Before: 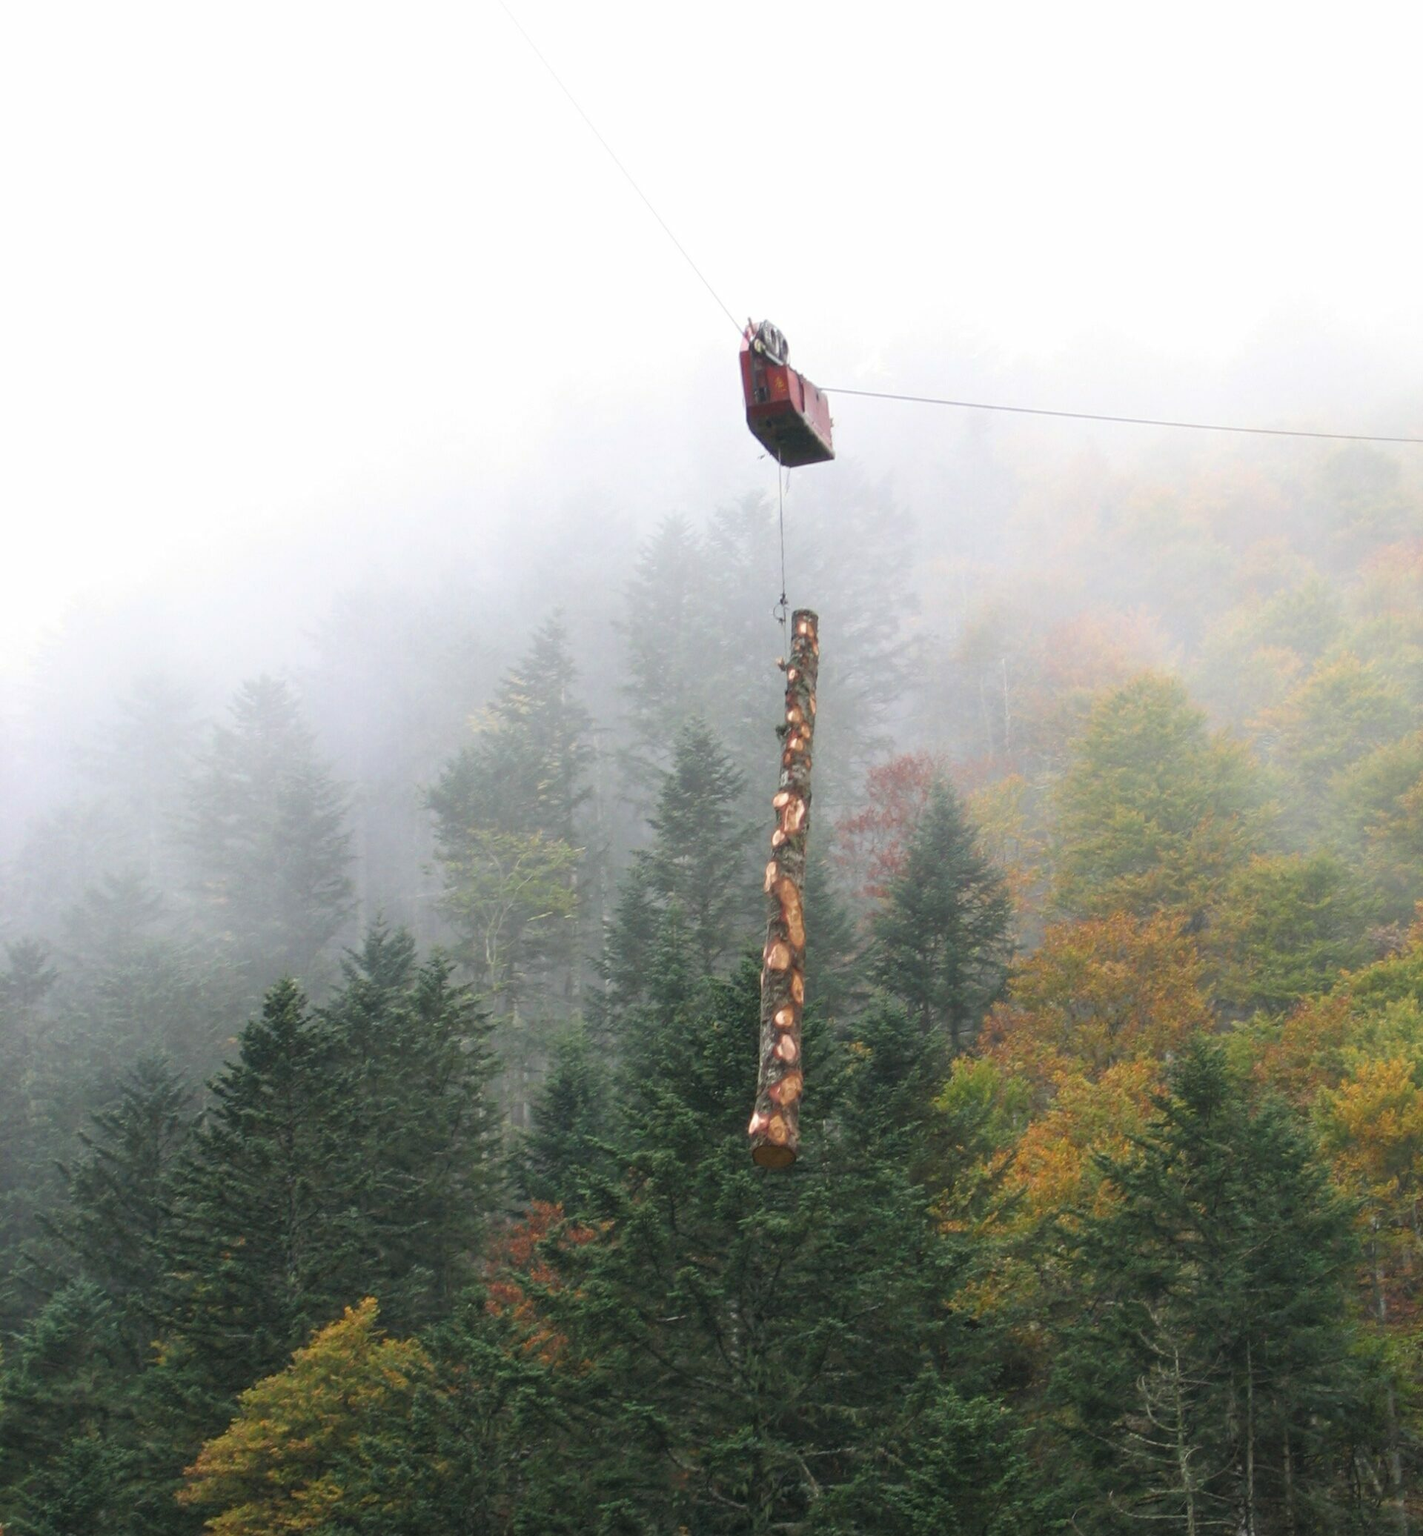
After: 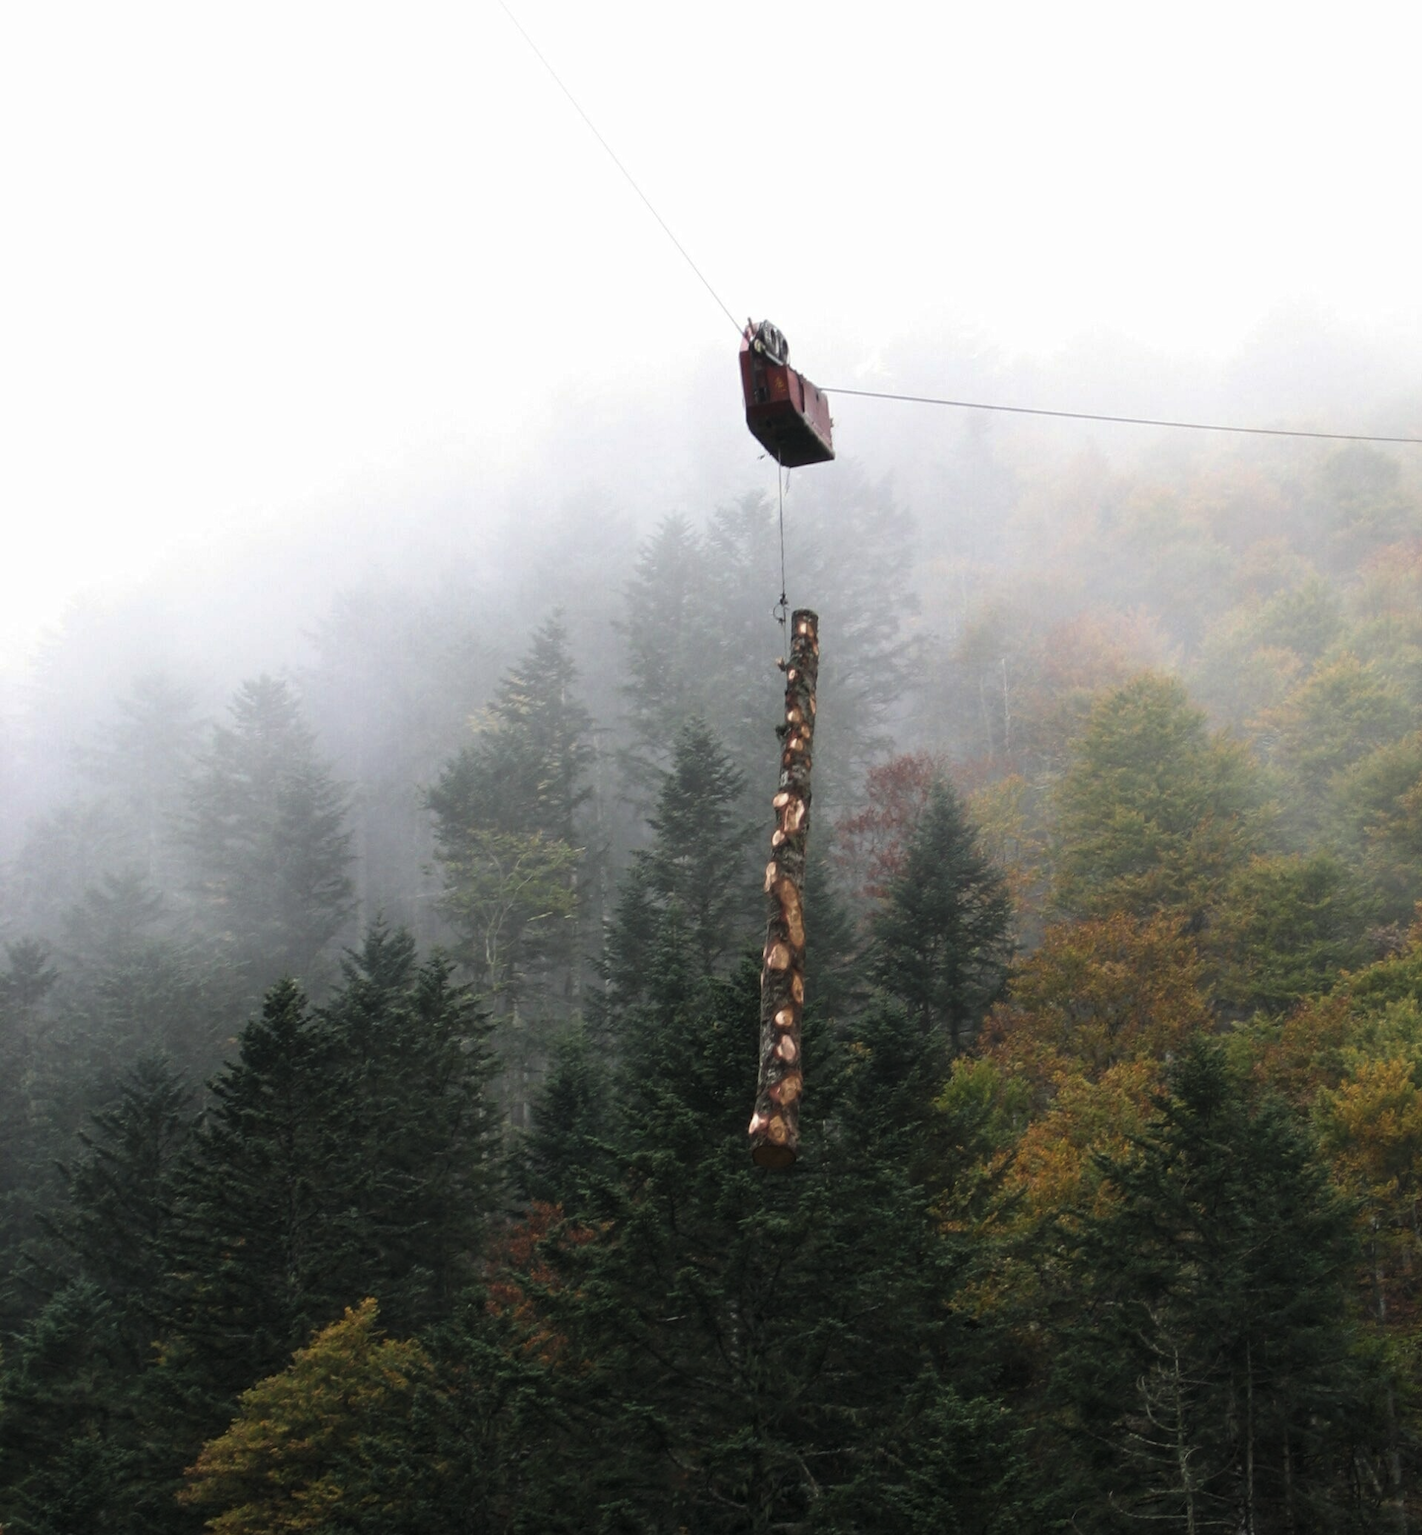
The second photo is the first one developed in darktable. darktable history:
levels: mode automatic, gray 59.39%, white 99.94%
